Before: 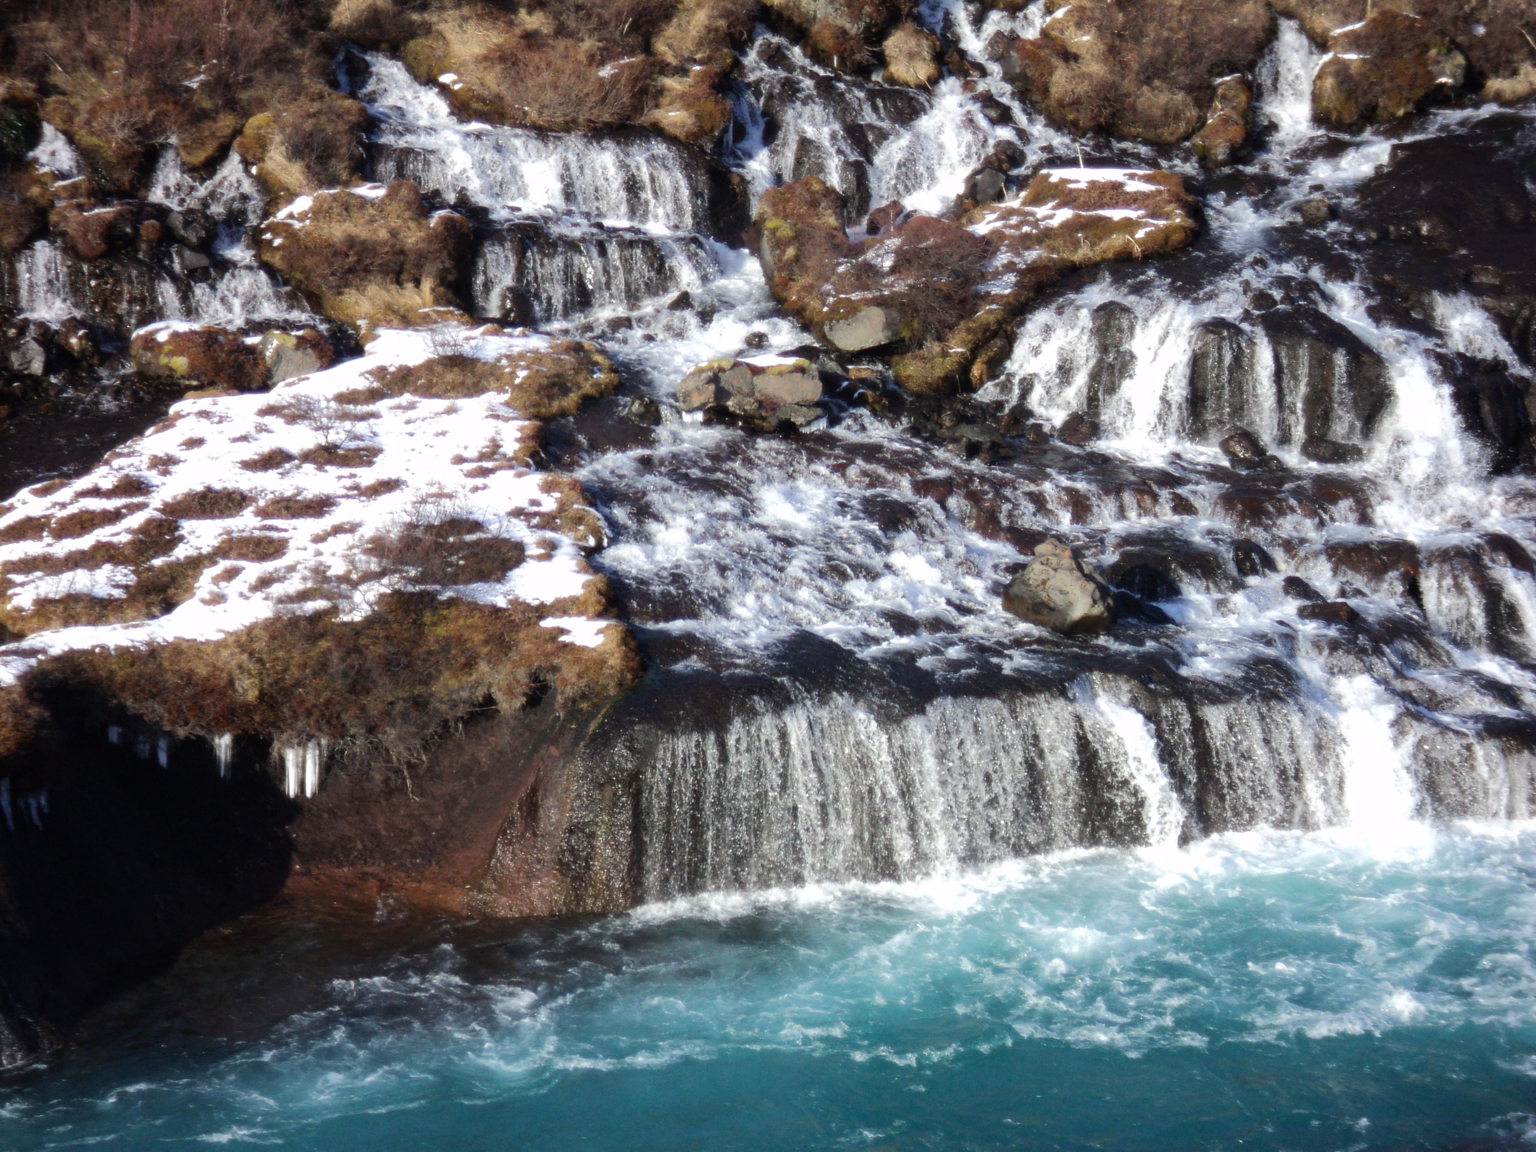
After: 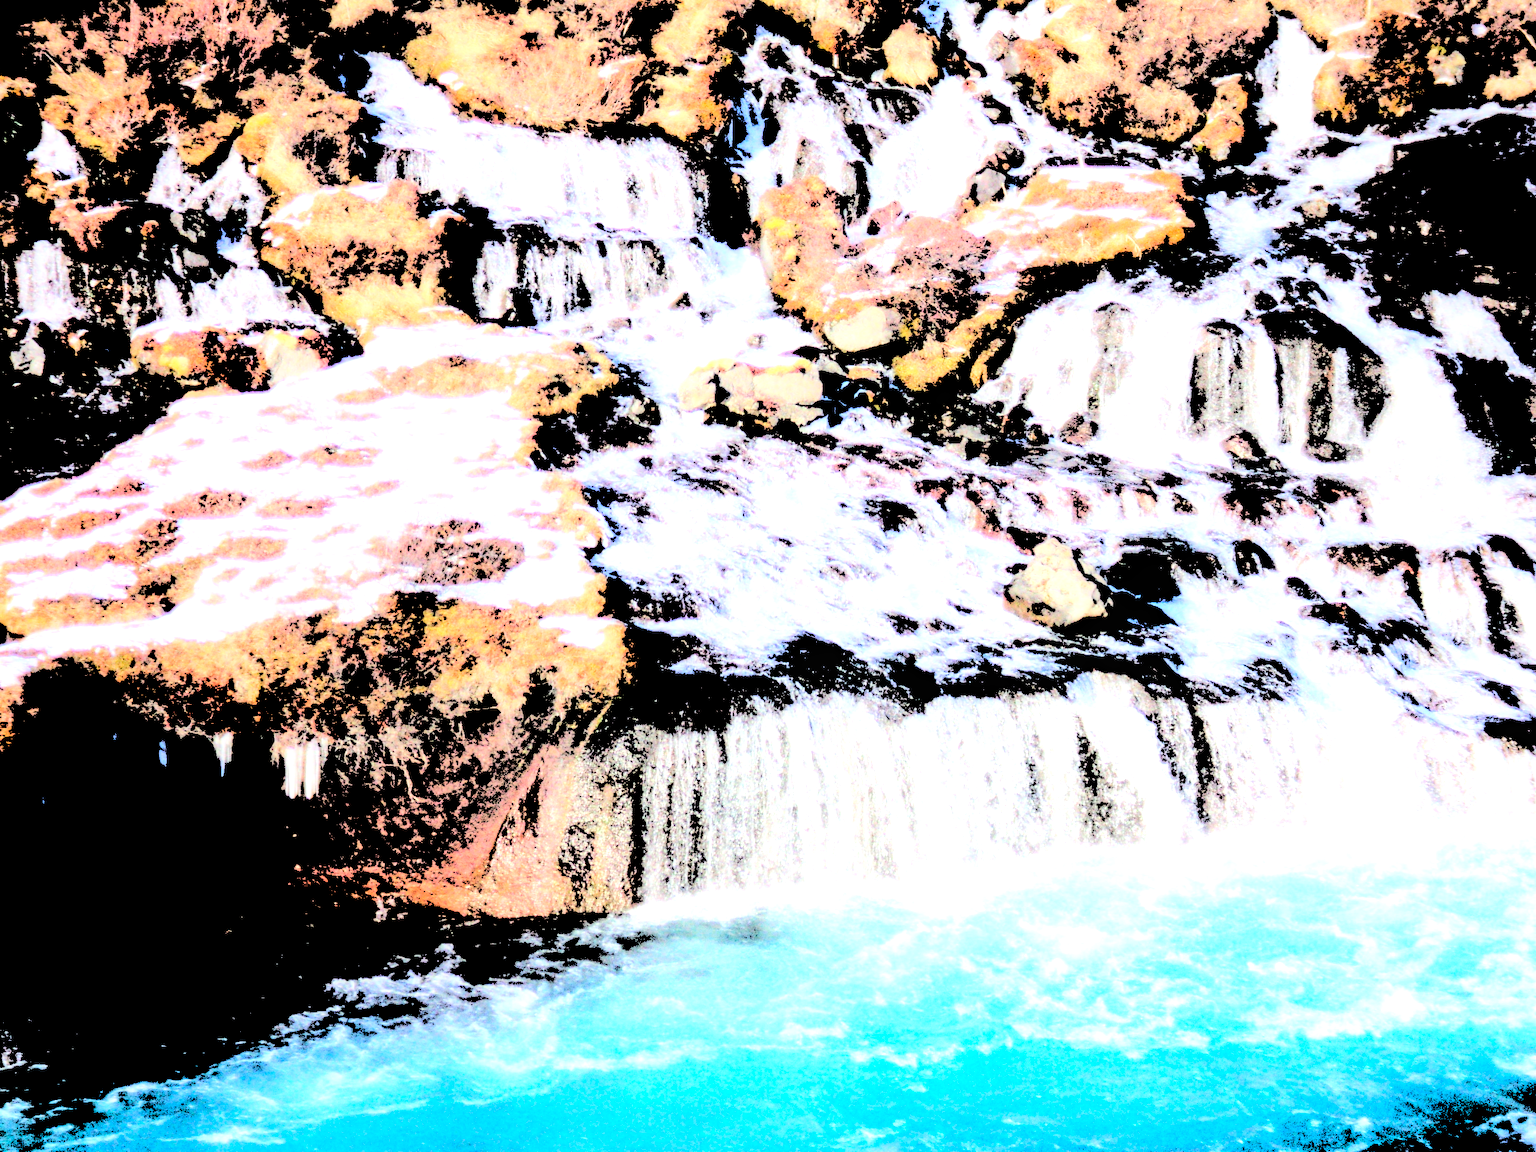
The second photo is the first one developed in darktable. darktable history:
local contrast: shadows 94%
levels: levels [0.246, 0.246, 0.506]
